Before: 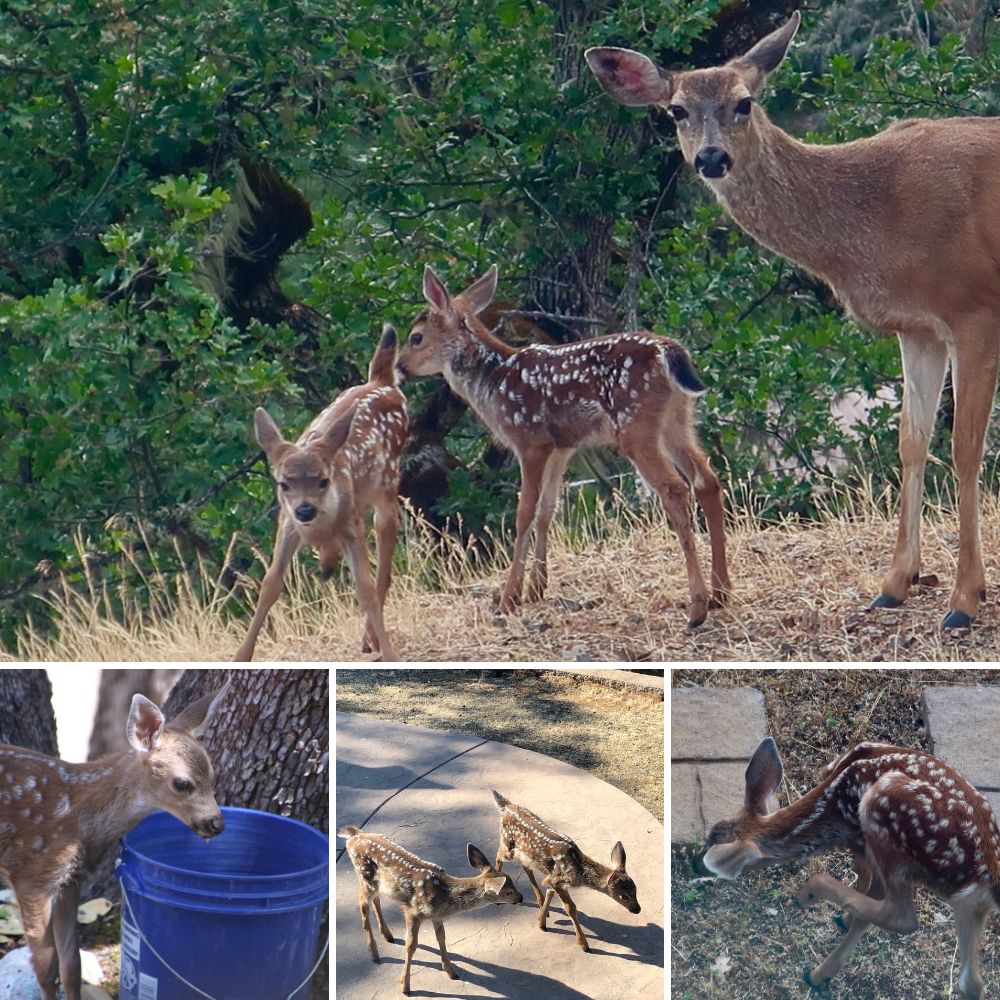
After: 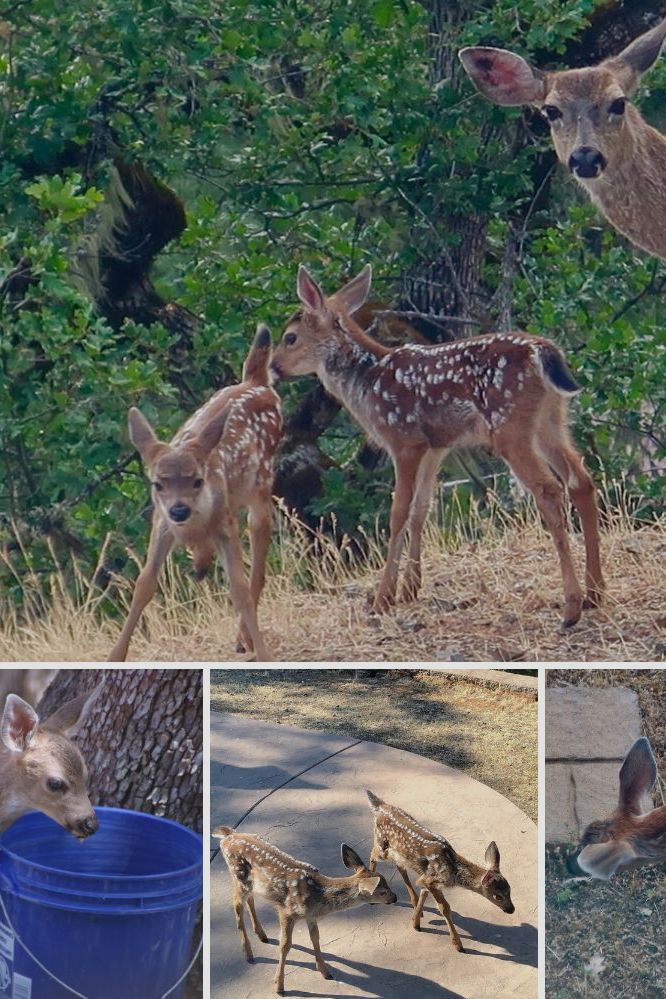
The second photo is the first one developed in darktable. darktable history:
tone equalizer: -8 EV 0.25 EV, -7 EV 0.417 EV, -6 EV 0.417 EV, -5 EV 0.25 EV, -3 EV -0.25 EV, -2 EV -0.417 EV, -1 EV -0.417 EV, +0 EV -0.25 EV, edges refinement/feathering 500, mask exposure compensation -1.57 EV, preserve details guided filter
crop and rotate: left 12.673%, right 20.66%
